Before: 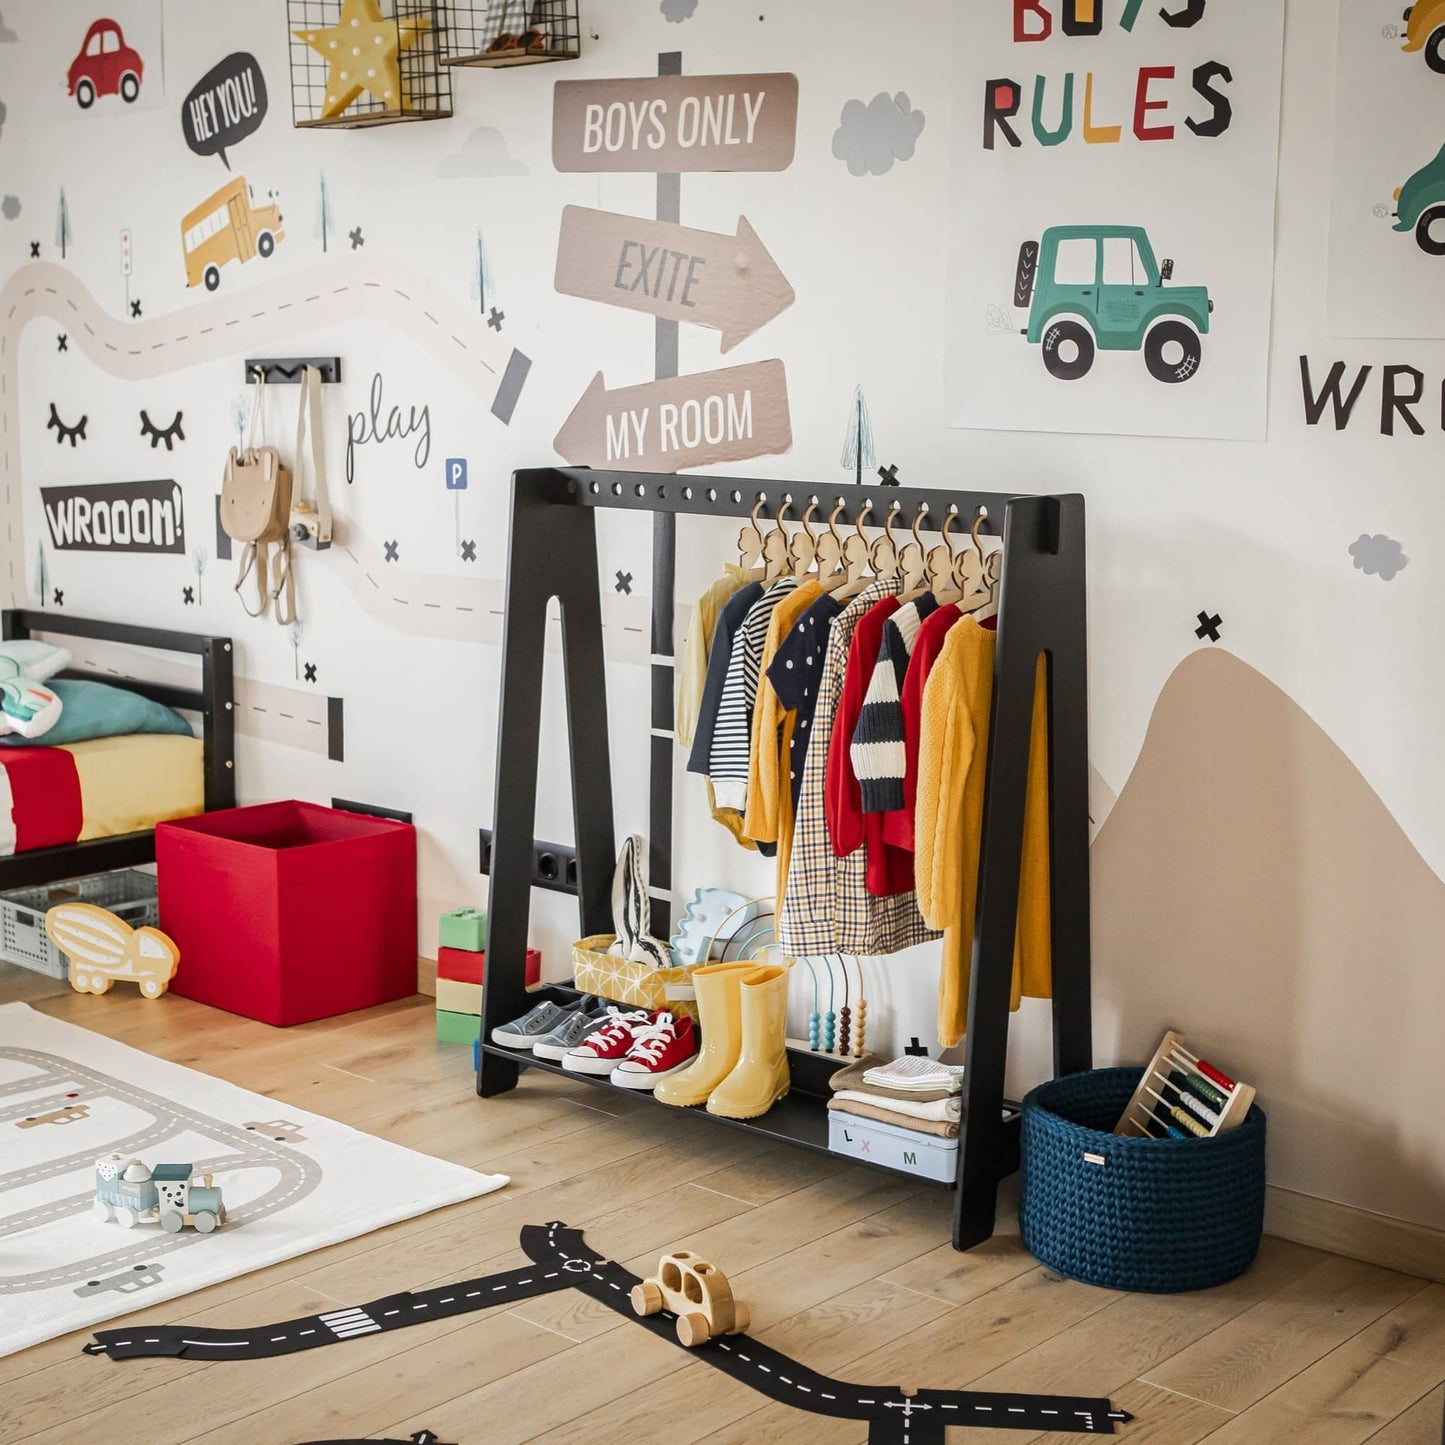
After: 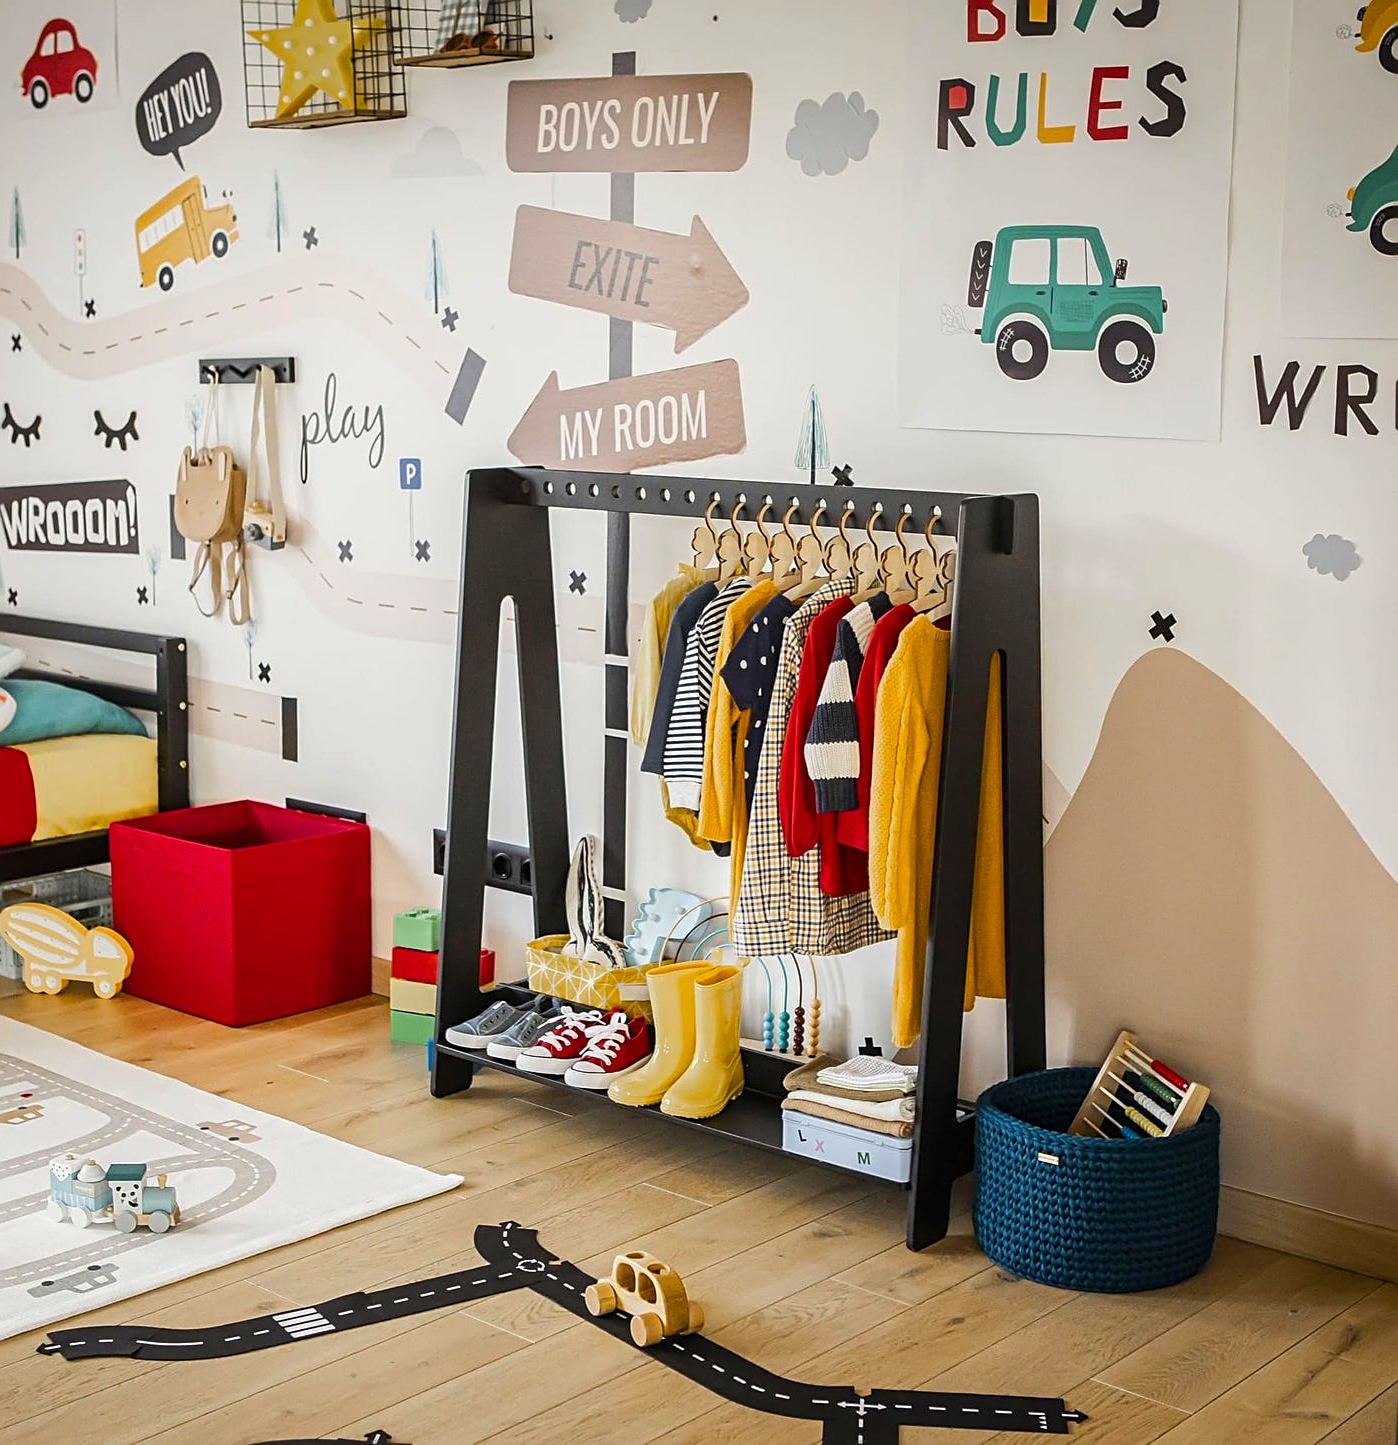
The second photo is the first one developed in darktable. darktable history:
crop and rotate: left 3.238%
color balance rgb: perceptual saturation grading › global saturation 30%, global vibrance 20%
sharpen: on, module defaults
contrast brightness saturation: saturation -0.05
